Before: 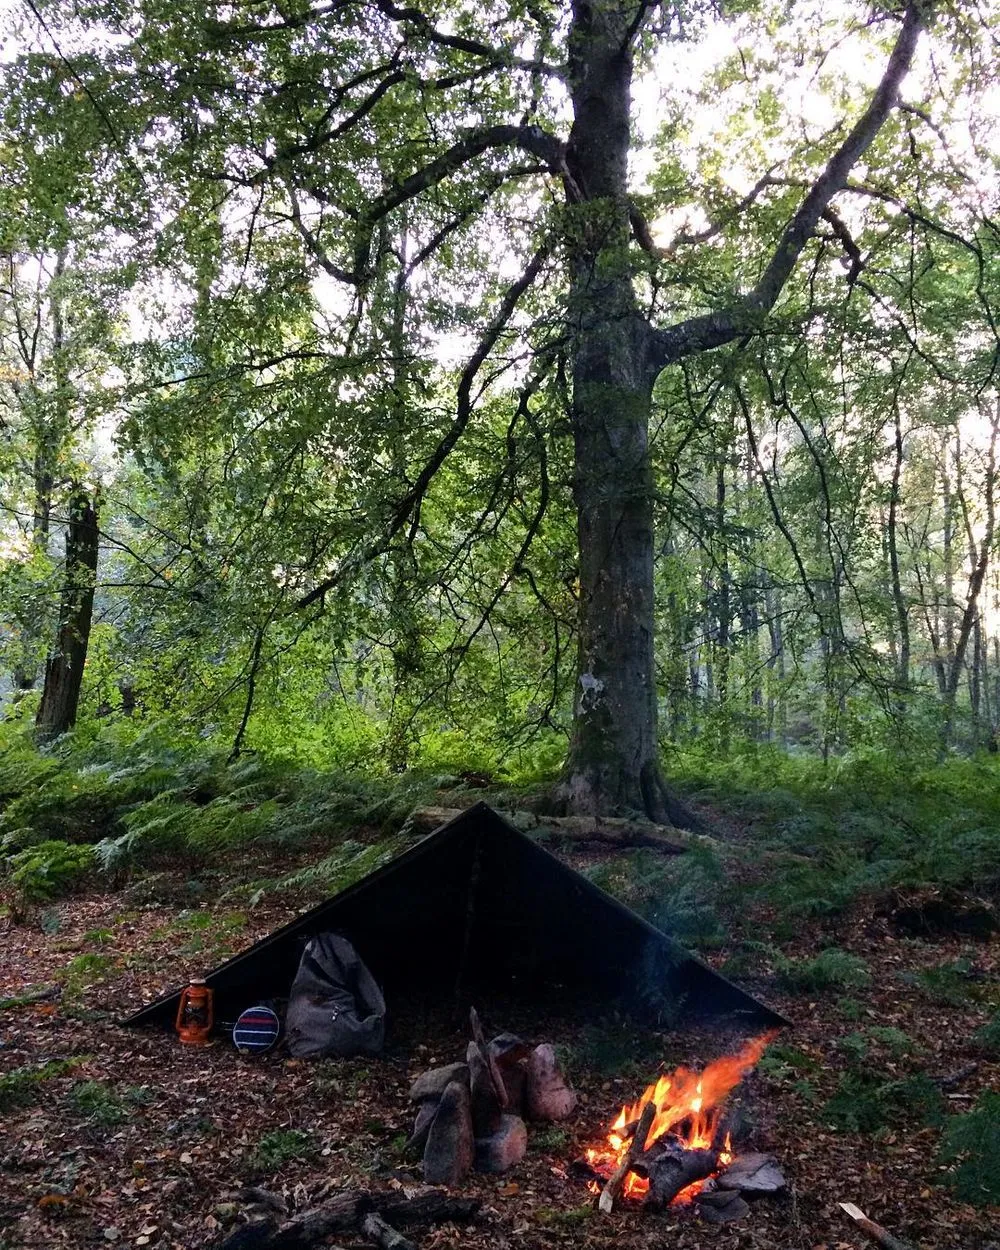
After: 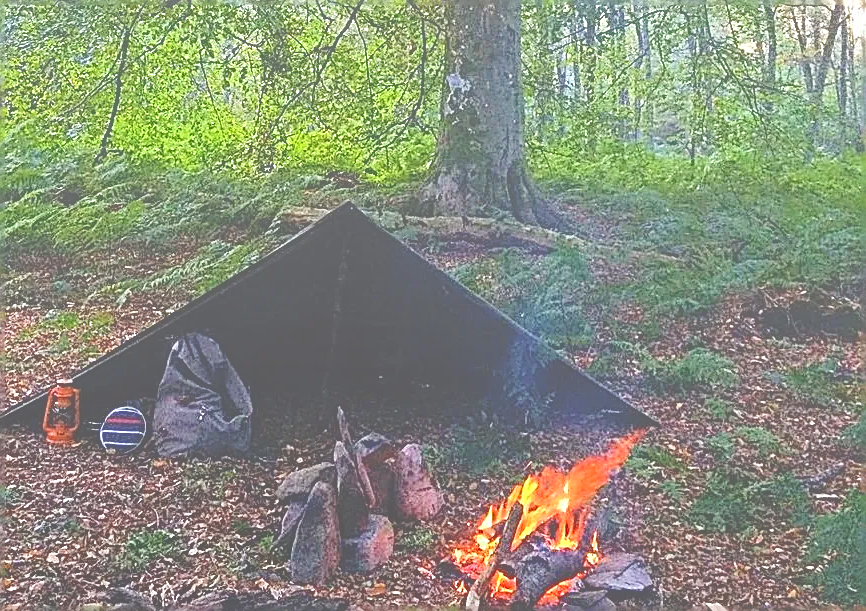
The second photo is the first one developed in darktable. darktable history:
contrast brightness saturation: brightness 0.09, saturation 0.19
sharpen: amount 2
bloom: size 70%, threshold 25%, strength 70%
crop and rotate: left 13.306%, top 48.129%, bottom 2.928%
haze removal: compatibility mode true, adaptive false
